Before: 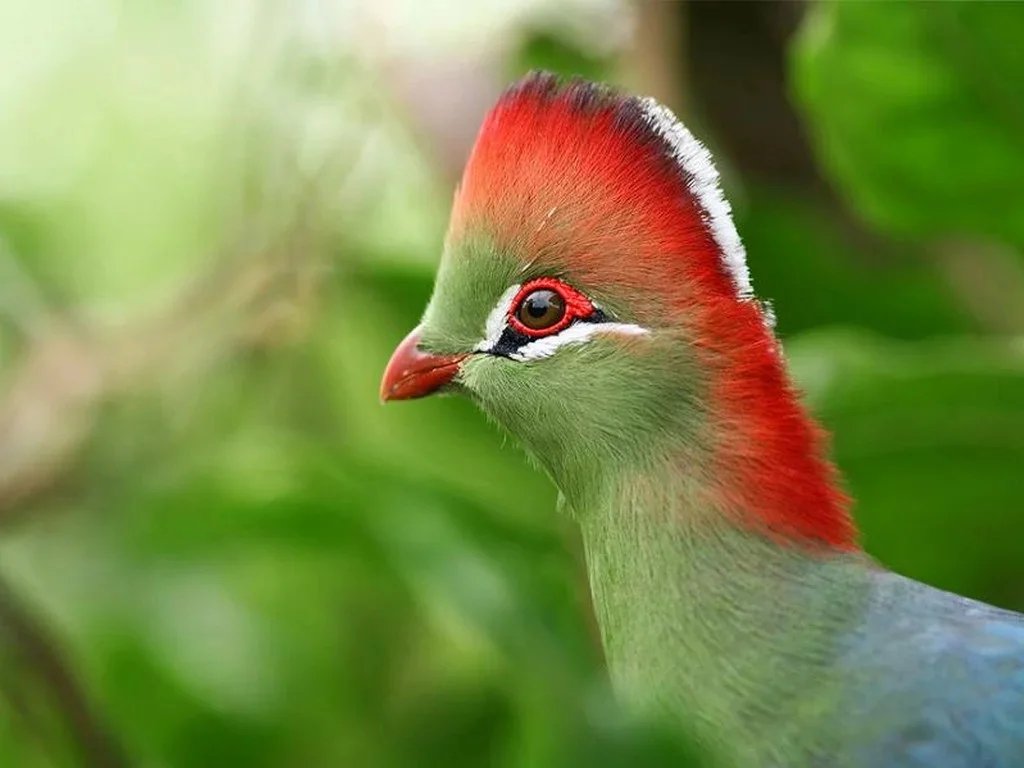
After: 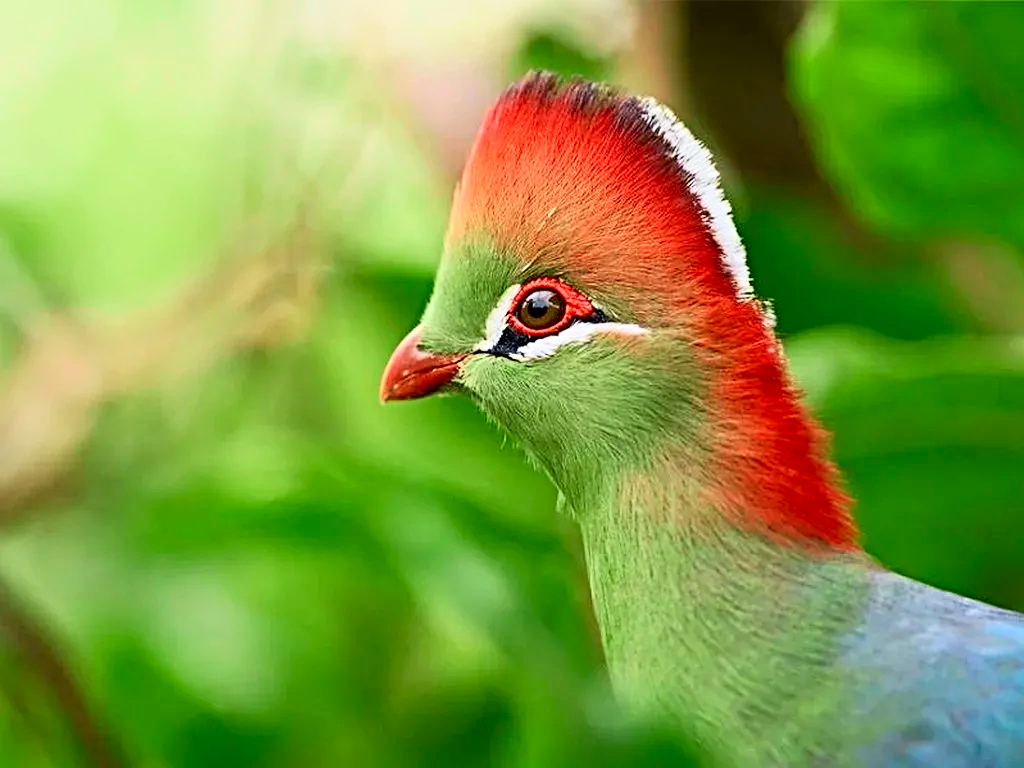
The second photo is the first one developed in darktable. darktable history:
shadows and highlights: shadows 25.39, highlights -26.08
tone curve: curves: ch0 [(0, 0) (0.091, 0.075) (0.389, 0.441) (0.696, 0.808) (0.844, 0.908) (0.909, 0.942) (1, 0.973)]; ch1 [(0, 0) (0.437, 0.404) (0.48, 0.486) (0.5, 0.5) (0.529, 0.556) (0.58, 0.606) (0.616, 0.654) (1, 1)]; ch2 [(0, 0) (0.442, 0.415) (0.5, 0.5) (0.535, 0.567) (0.585, 0.632) (1, 1)], color space Lab, independent channels, preserve colors none
sharpen: radius 4.872
